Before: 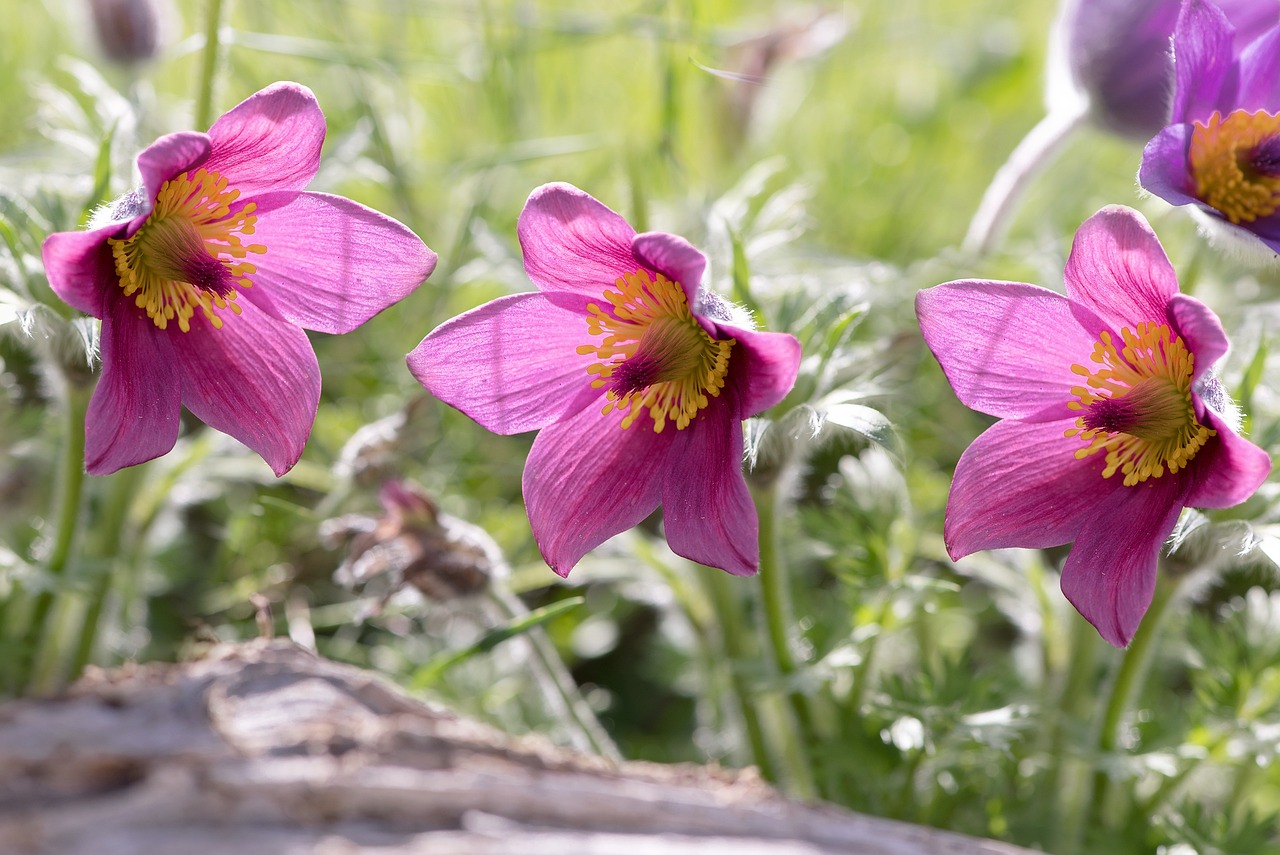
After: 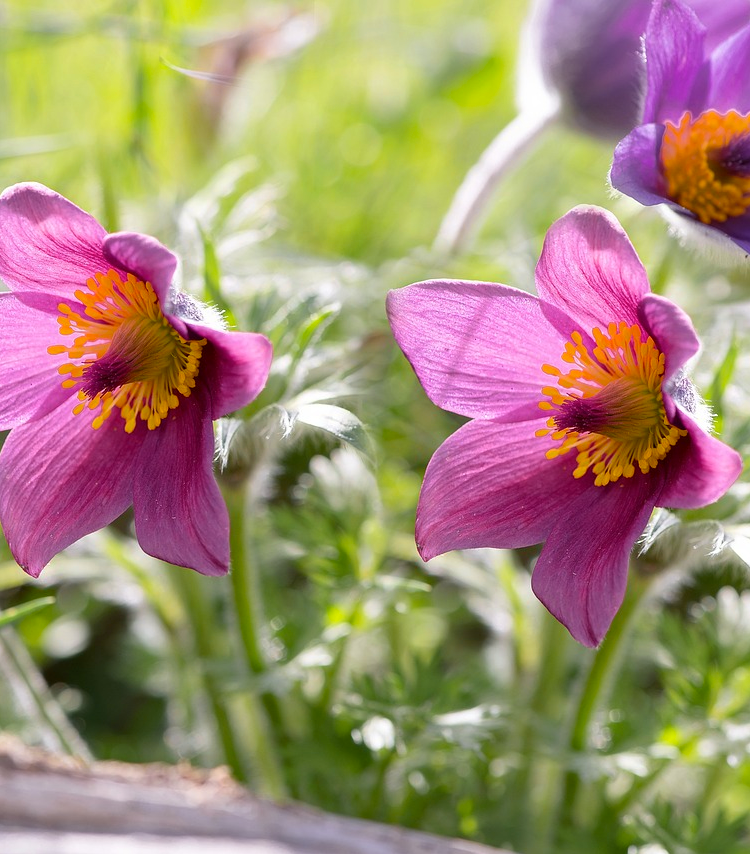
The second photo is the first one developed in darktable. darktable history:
crop: left 41.402%
color zones: curves: ch0 [(0.224, 0.526) (0.75, 0.5)]; ch1 [(0.055, 0.526) (0.224, 0.761) (0.377, 0.526) (0.75, 0.5)]
